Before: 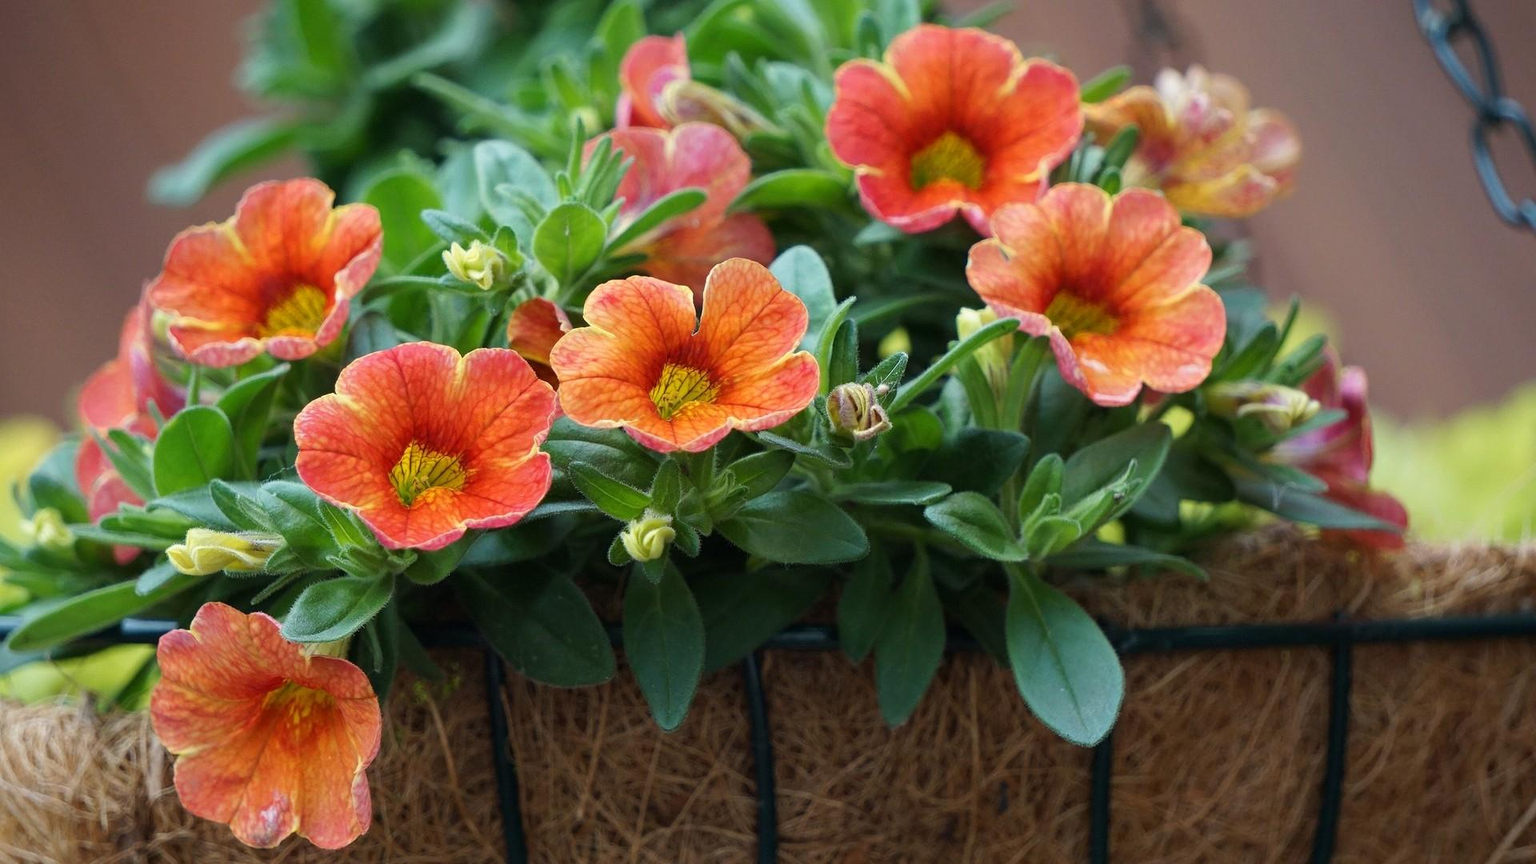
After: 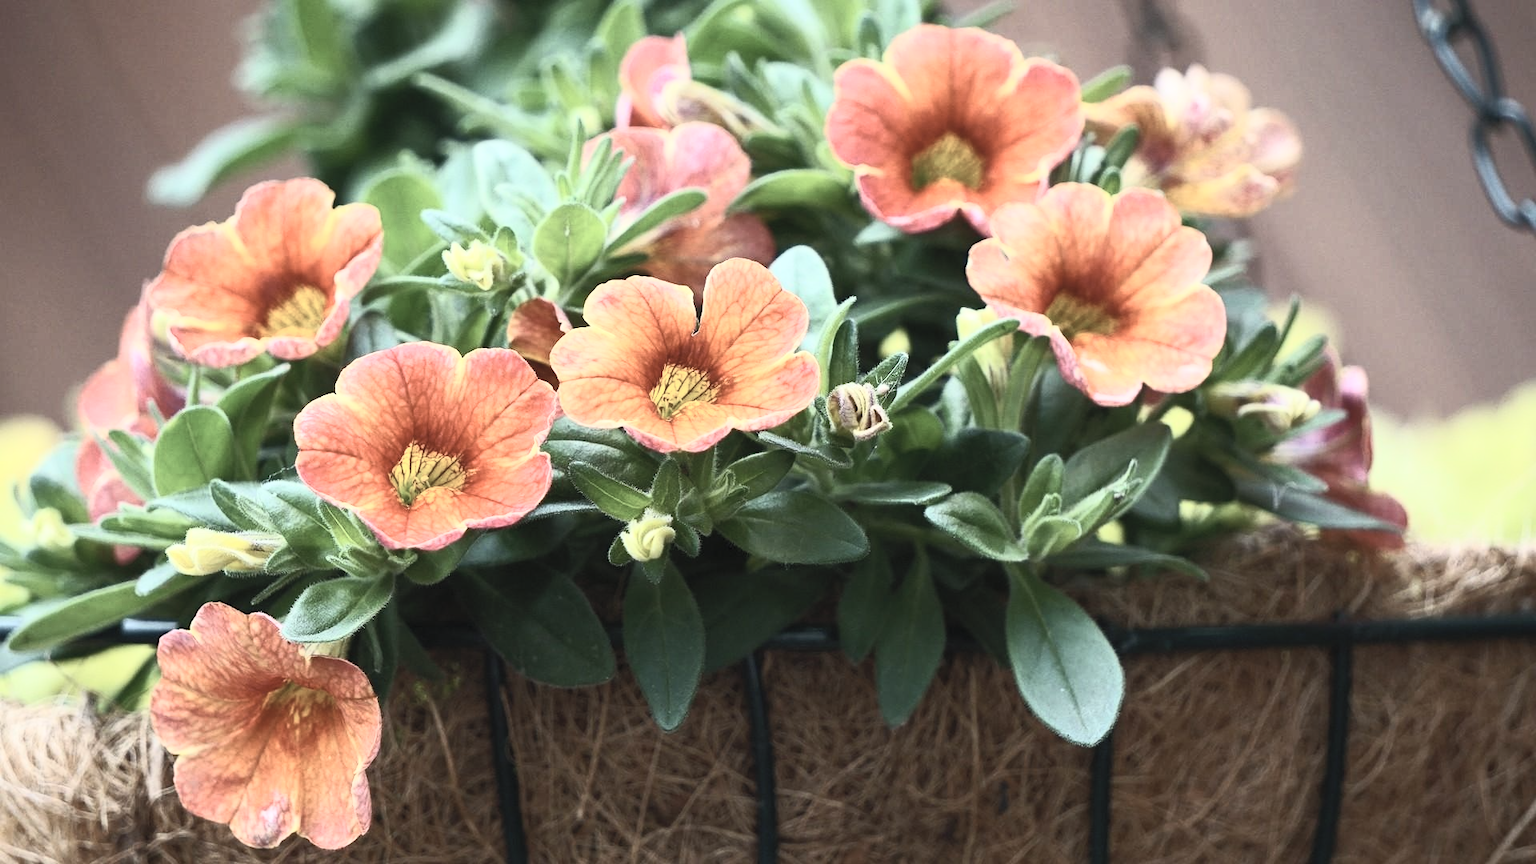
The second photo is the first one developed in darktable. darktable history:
contrast brightness saturation: contrast 0.561, brightness 0.572, saturation -0.345
base curve: curves: ch0 [(0, 0) (0.303, 0.277) (1, 1)], preserve colors none
